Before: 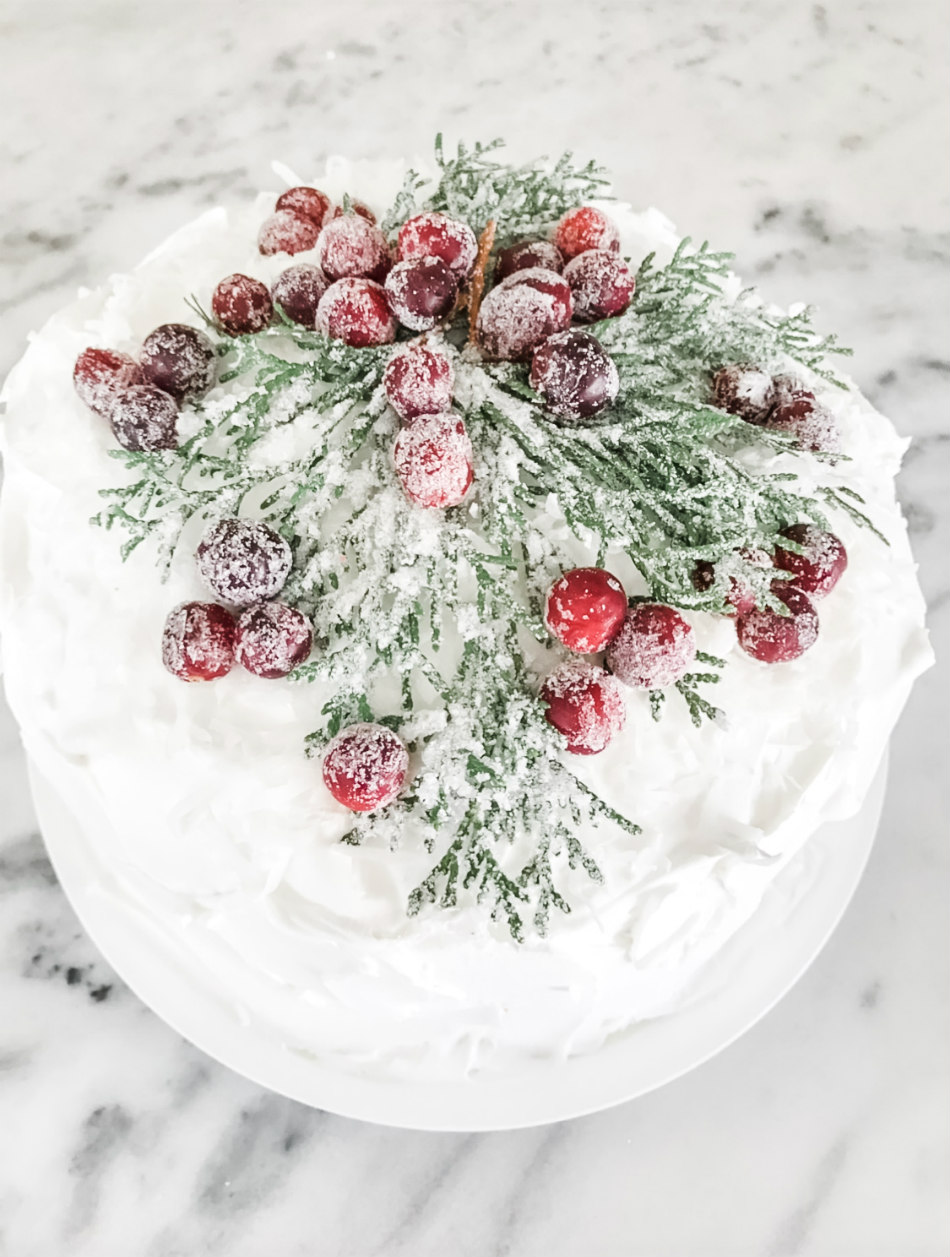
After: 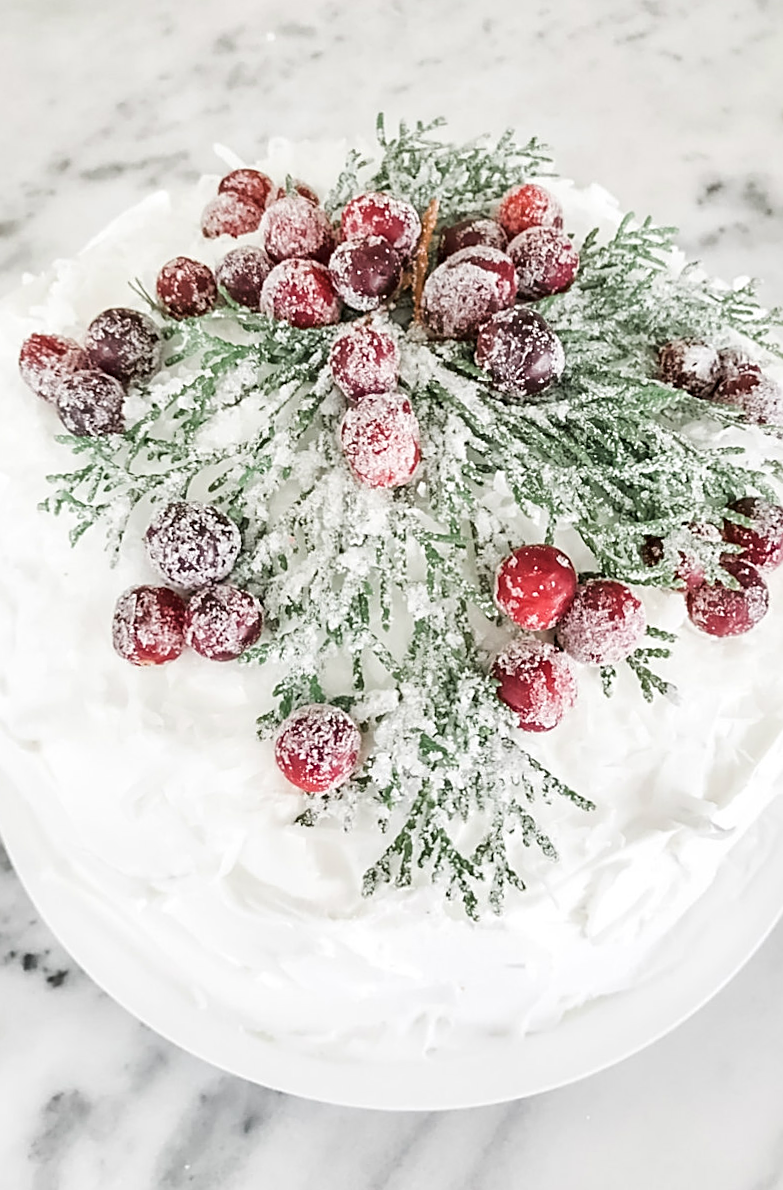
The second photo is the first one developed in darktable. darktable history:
sharpen: on, module defaults
crop and rotate: angle 1°, left 4.281%, top 0.642%, right 11.383%, bottom 2.486%
